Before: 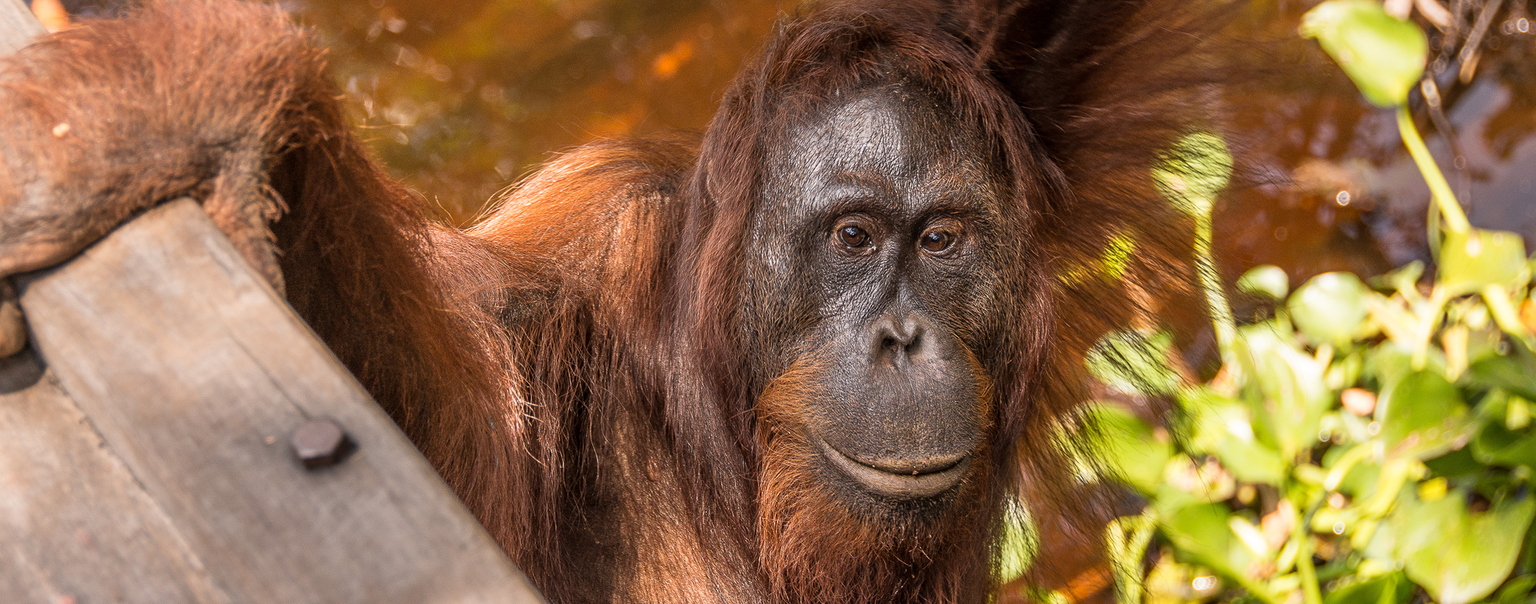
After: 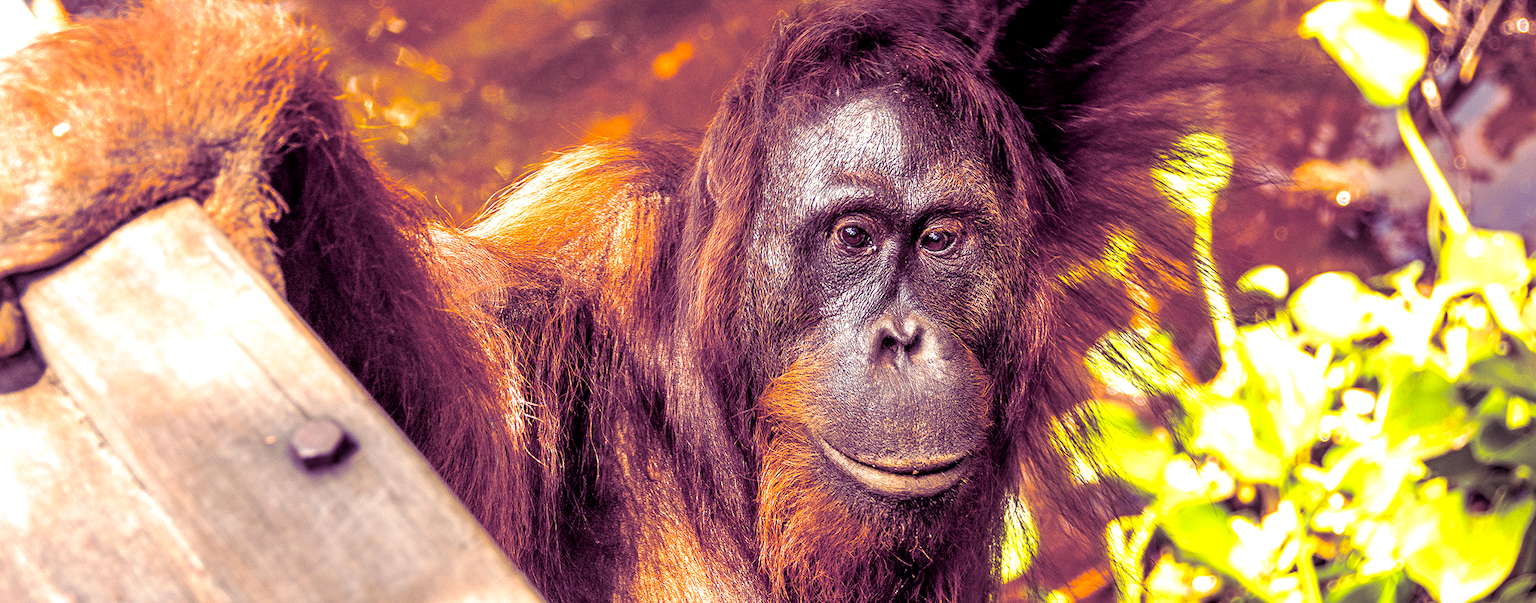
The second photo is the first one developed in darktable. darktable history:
exposure: black level correction 0.008, exposure 0.979 EV, compensate highlight preservation false
color balance rgb: perceptual saturation grading › global saturation 30%
split-toning: shadows › hue 277.2°, shadows › saturation 0.74
